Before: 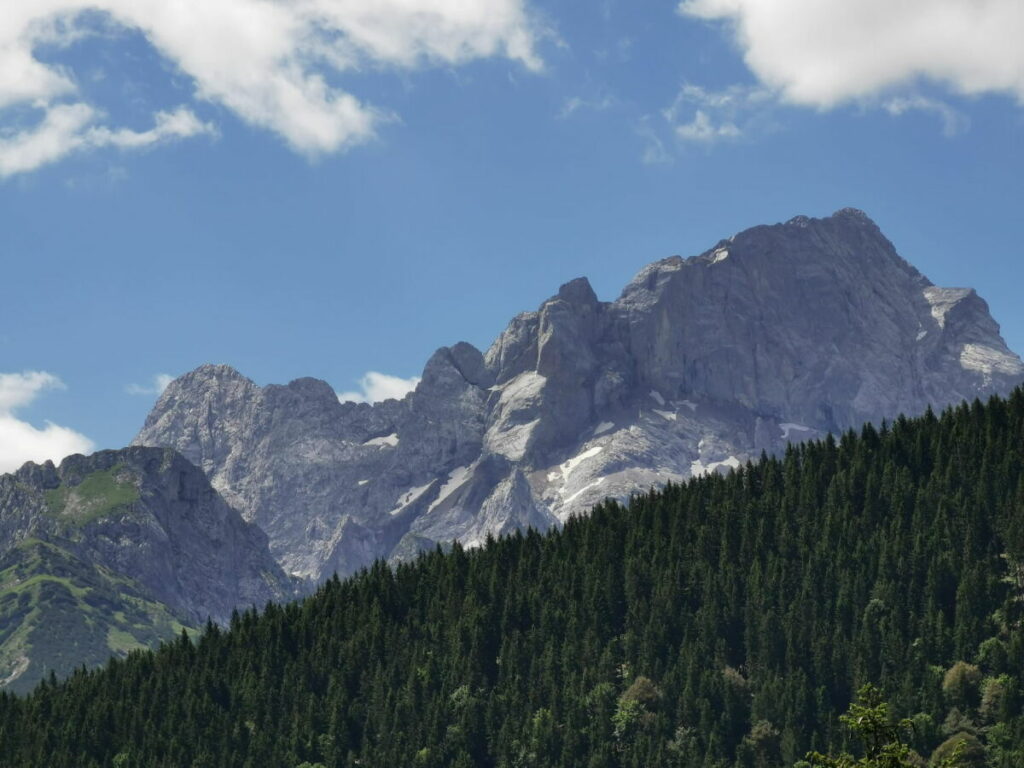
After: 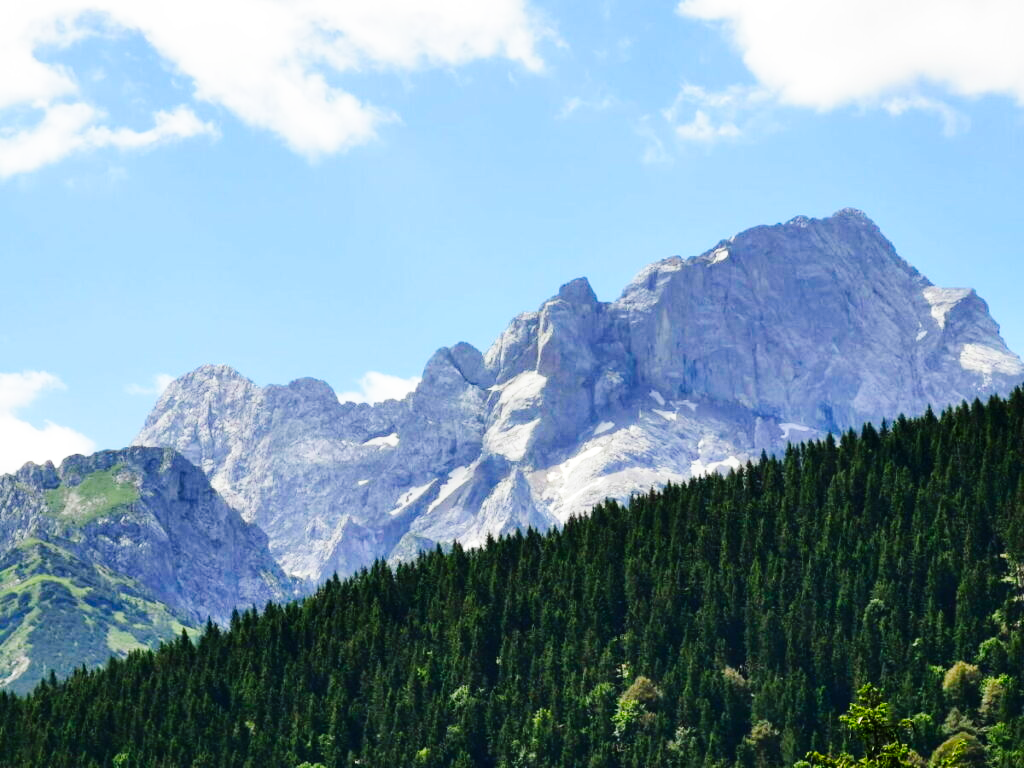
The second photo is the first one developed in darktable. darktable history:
base curve: curves: ch0 [(0, 0.003) (0.001, 0.002) (0.006, 0.004) (0.02, 0.022) (0.048, 0.086) (0.094, 0.234) (0.162, 0.431) (0.258, 0.629) (0.385, 0.8) (0.548, 0.918) (0.751, 0.988) (1, 1)], preserve colors none
contrast brightness saturation: contrast 0.09, saturation 0.28
